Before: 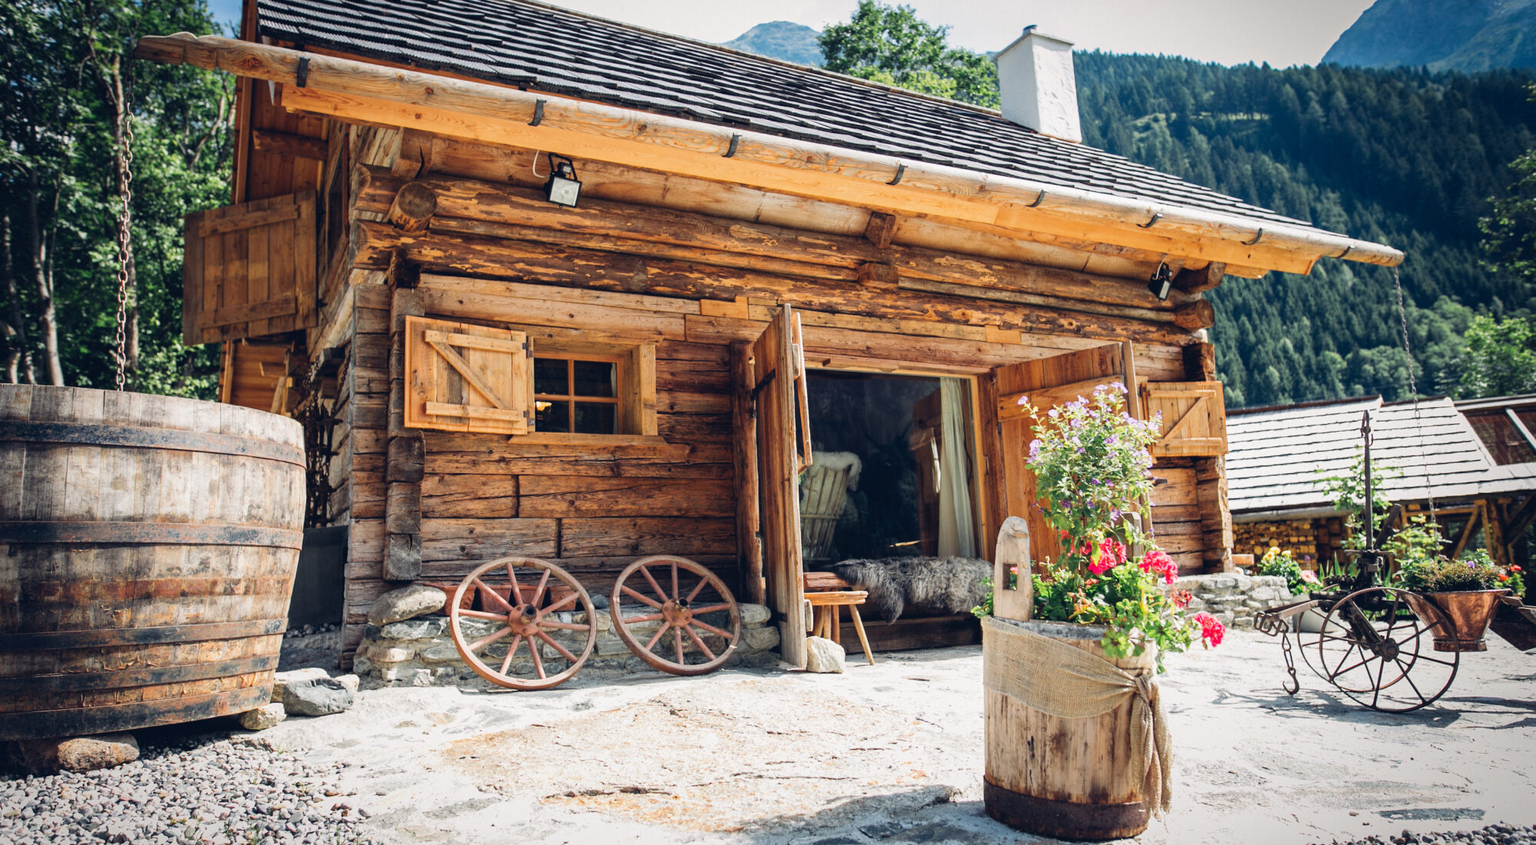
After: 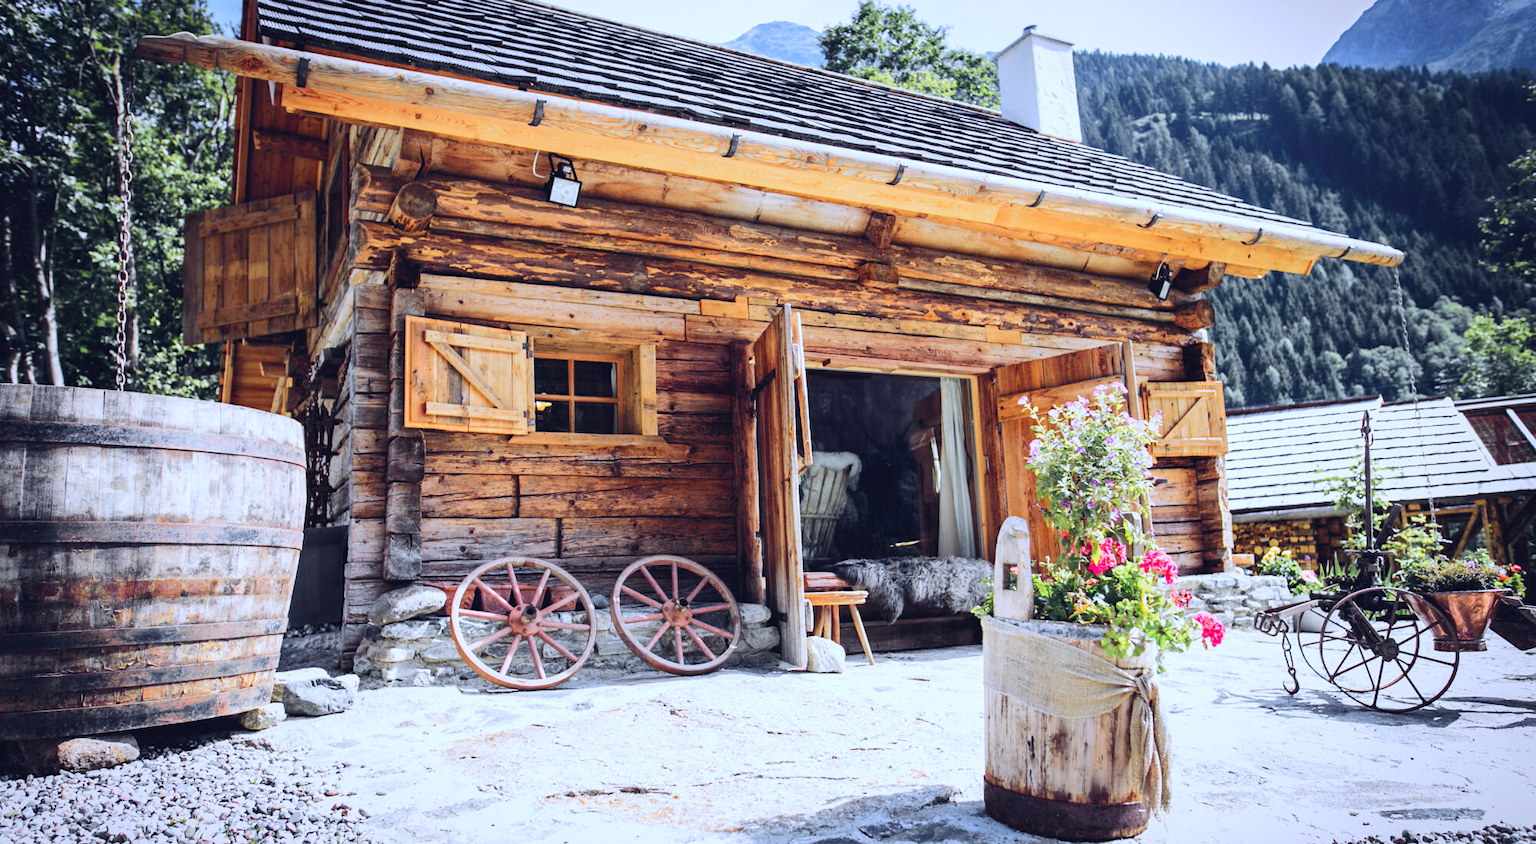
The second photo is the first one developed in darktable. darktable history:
tone curve: curves: ch0 [(0, 0) (0.239, 0.248) (0.508, 0.606) (0.828, 0.878) (1, 1)]; ch1 [(0, 0) (0.401, 0.42) (0.442, 0.47) (0.492, 0.498) (0.511, 0.516) (0.555, 0.586) (0.681, 0.739) (1, 1)]; ch2 [(0, 0) (0.411, 0.433) (0.5, 0.504) (0.545, 0.574) (1, 1)], color space Lab, independent channels, preserve colors none
shadows and highlights: shadows -10, white point adjustment 1.5, highlights 10
white balance: red 0.871, blue 1.249
